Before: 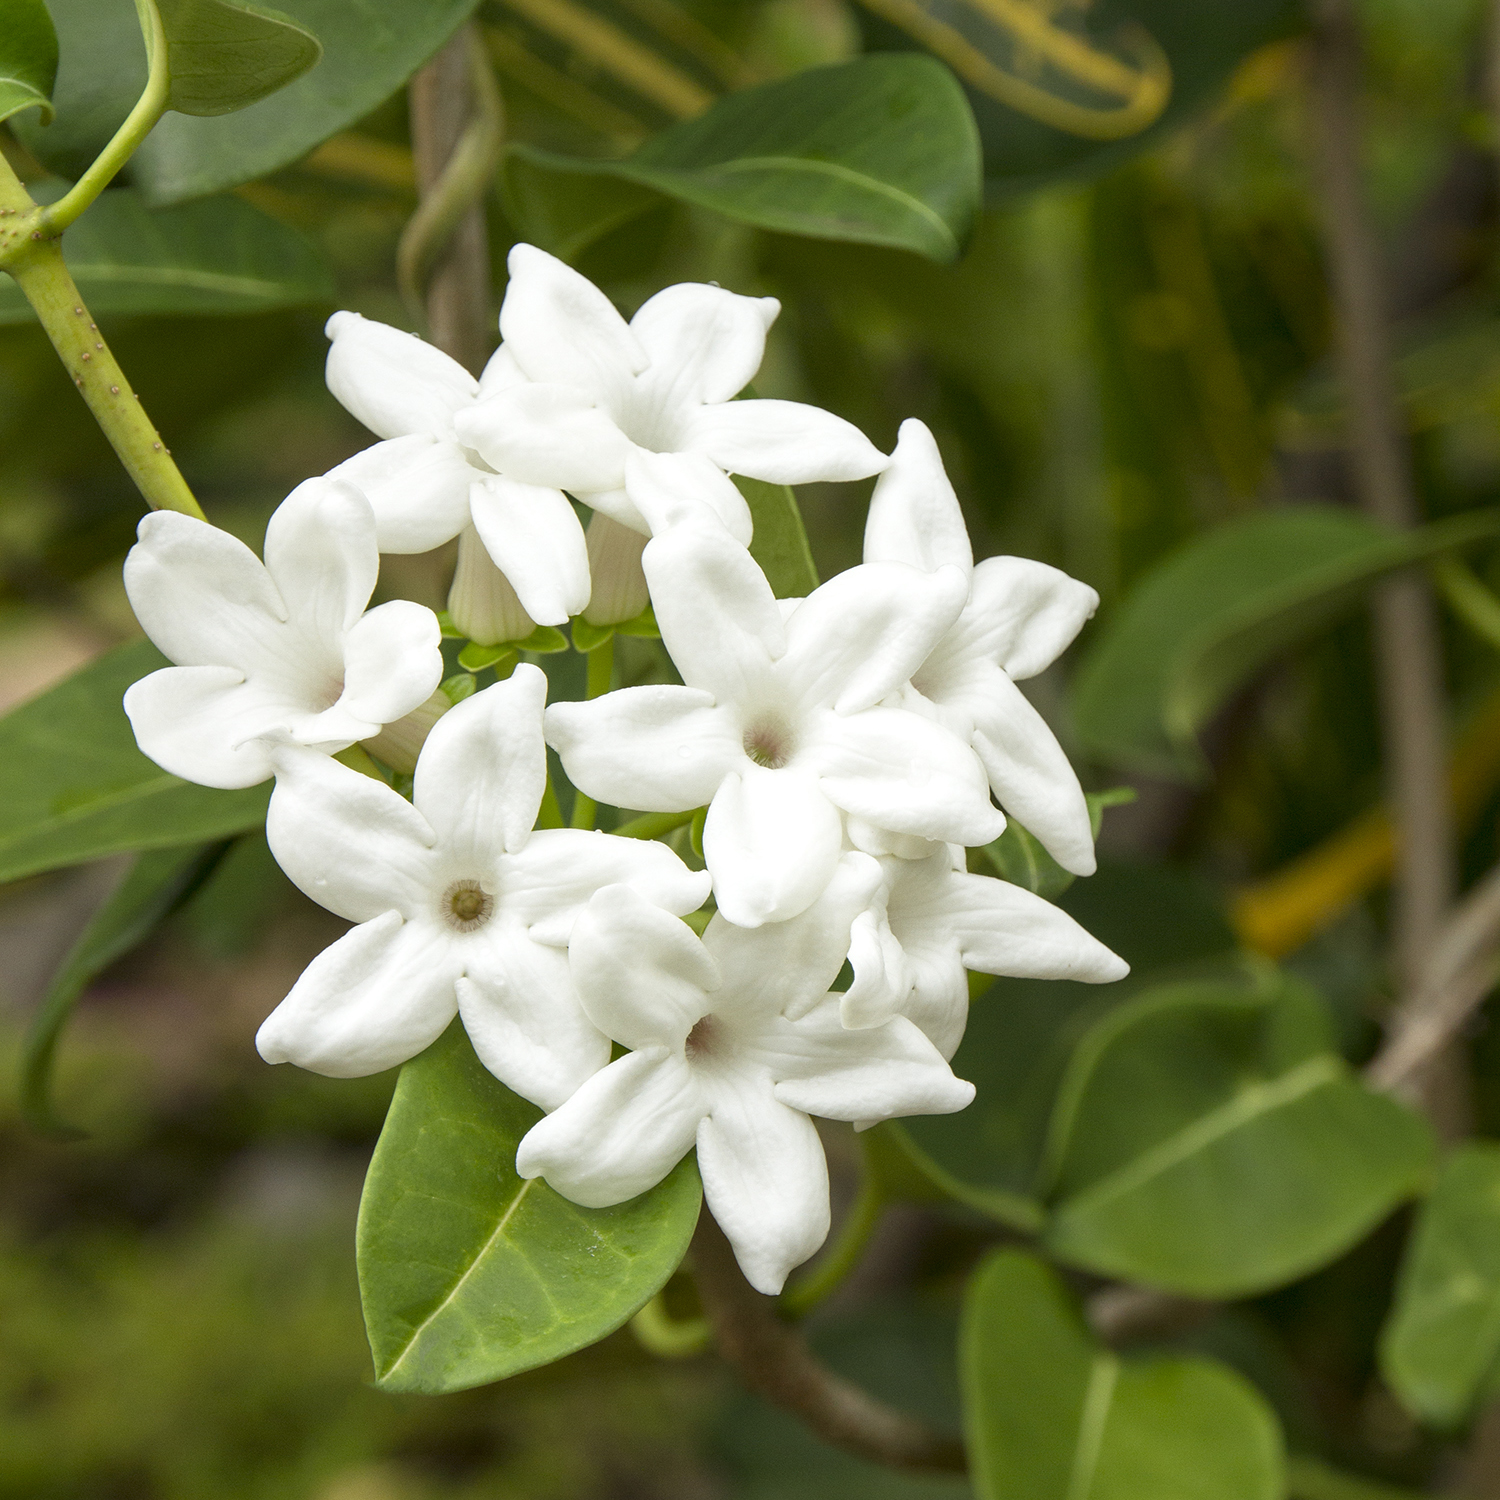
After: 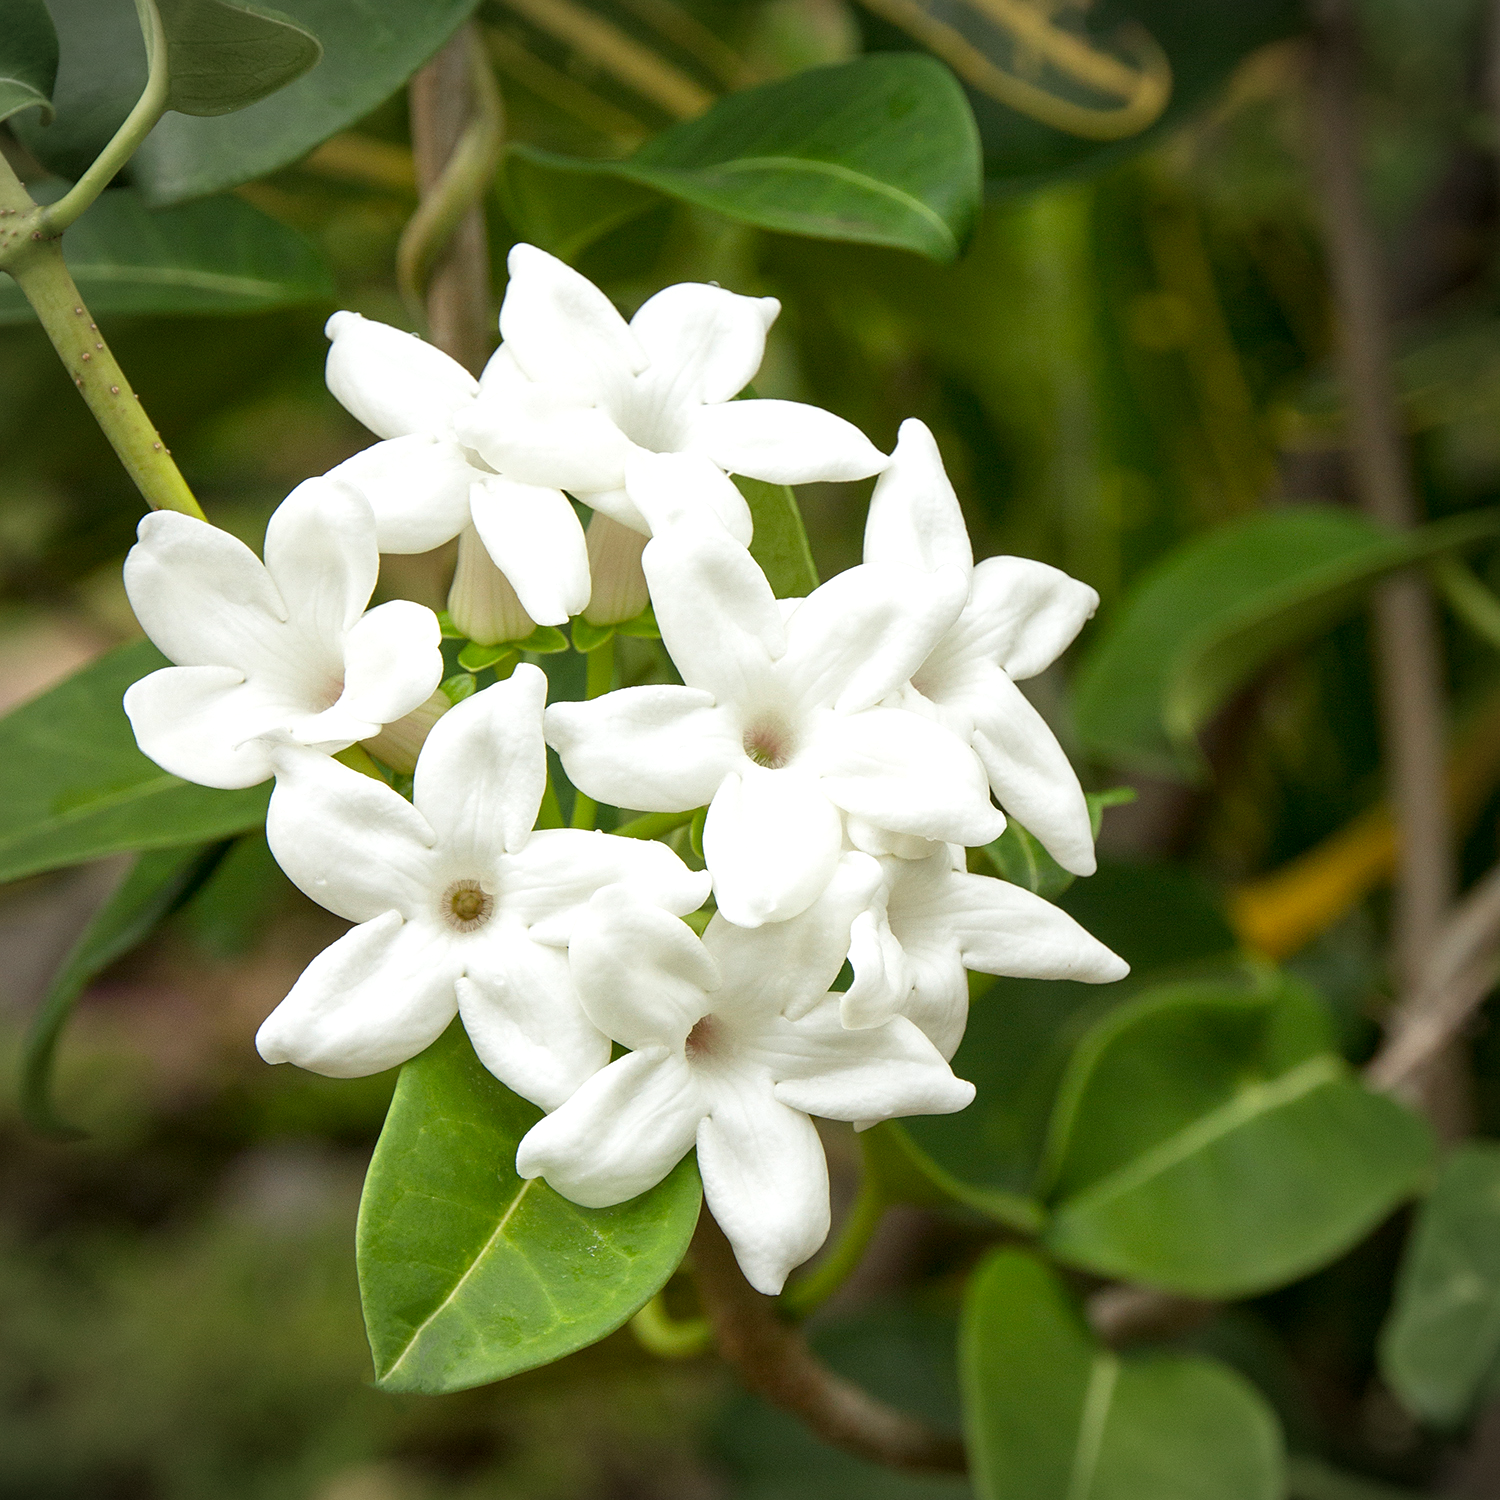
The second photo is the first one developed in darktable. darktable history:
vignetting: fall-off radius 60.65%
sharpen: amount 0.2
exposure: black level correction 0.001, exposure 0.14 EV, compensate highlight preservation false
